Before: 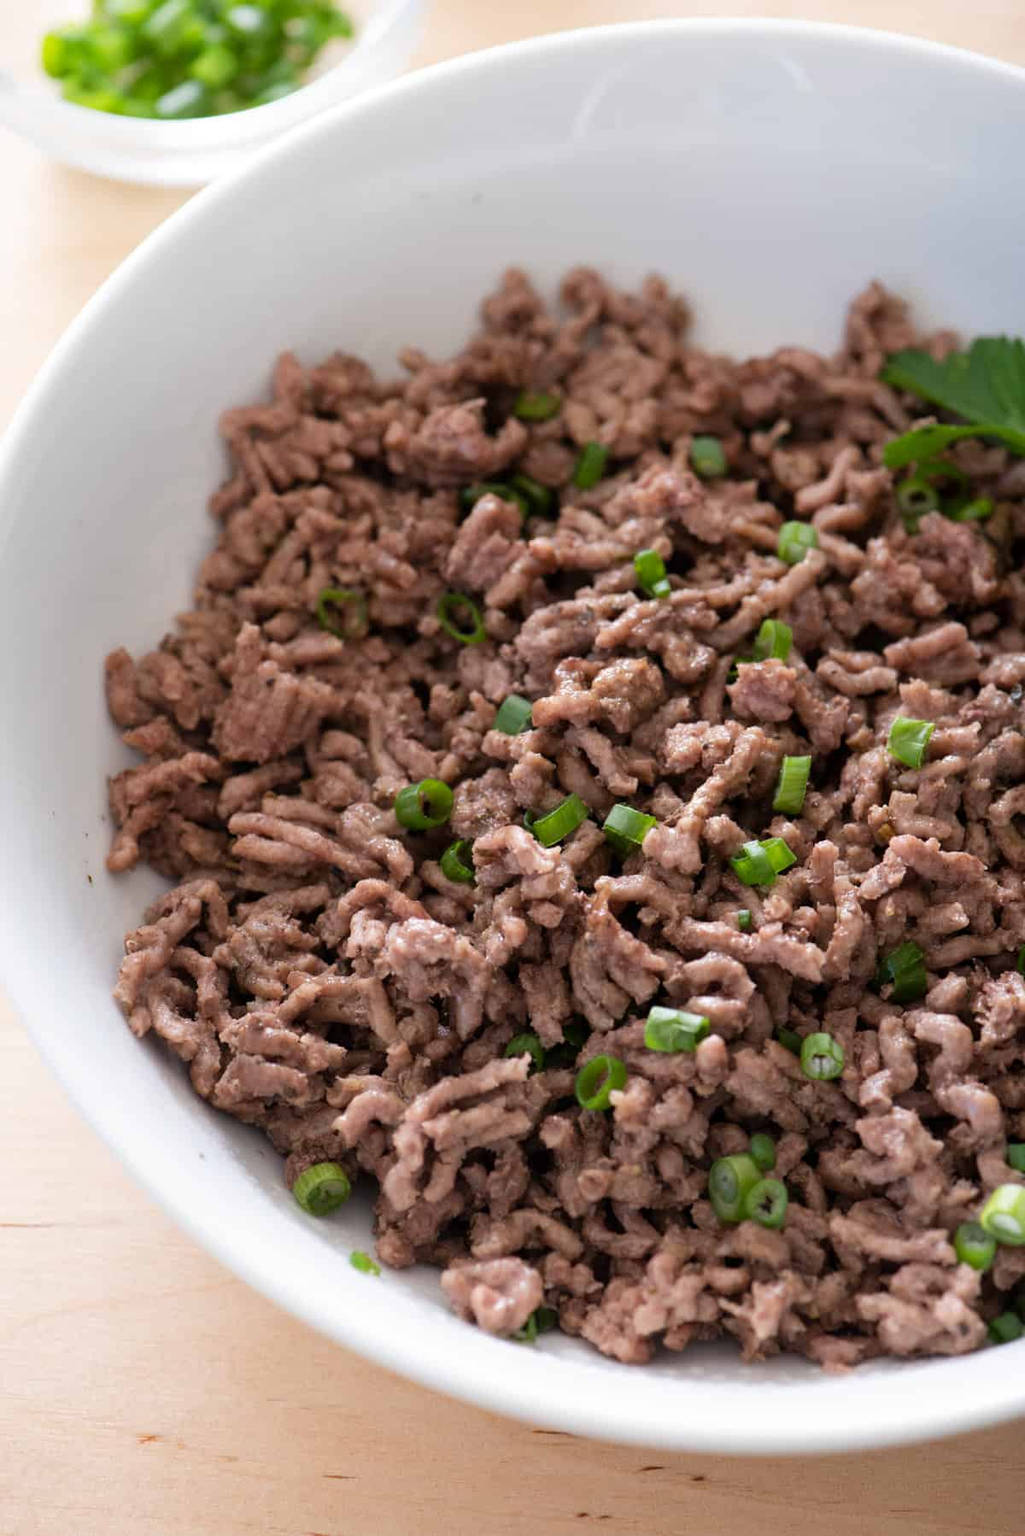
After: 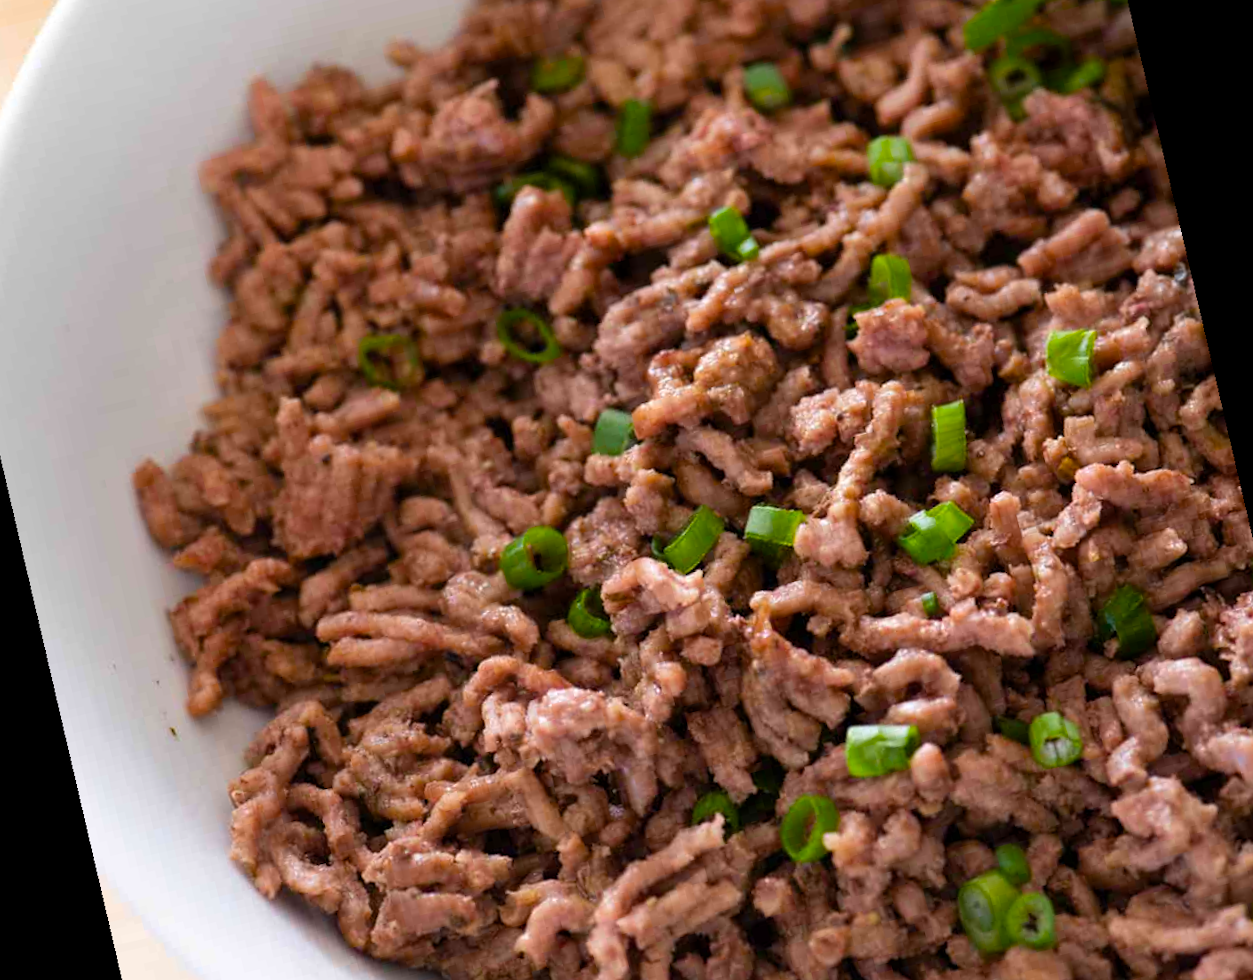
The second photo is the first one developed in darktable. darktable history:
color balance rgb: linear chroma grading › global chroma 15%, perceptual saturation grading › global saturation 30%
crop and rotate: angle -1.69°
rotate and perspective: rotation -14.8°, crop left 0.1, crop right 0.903, crop top 0.25, crop bottom 0.748
